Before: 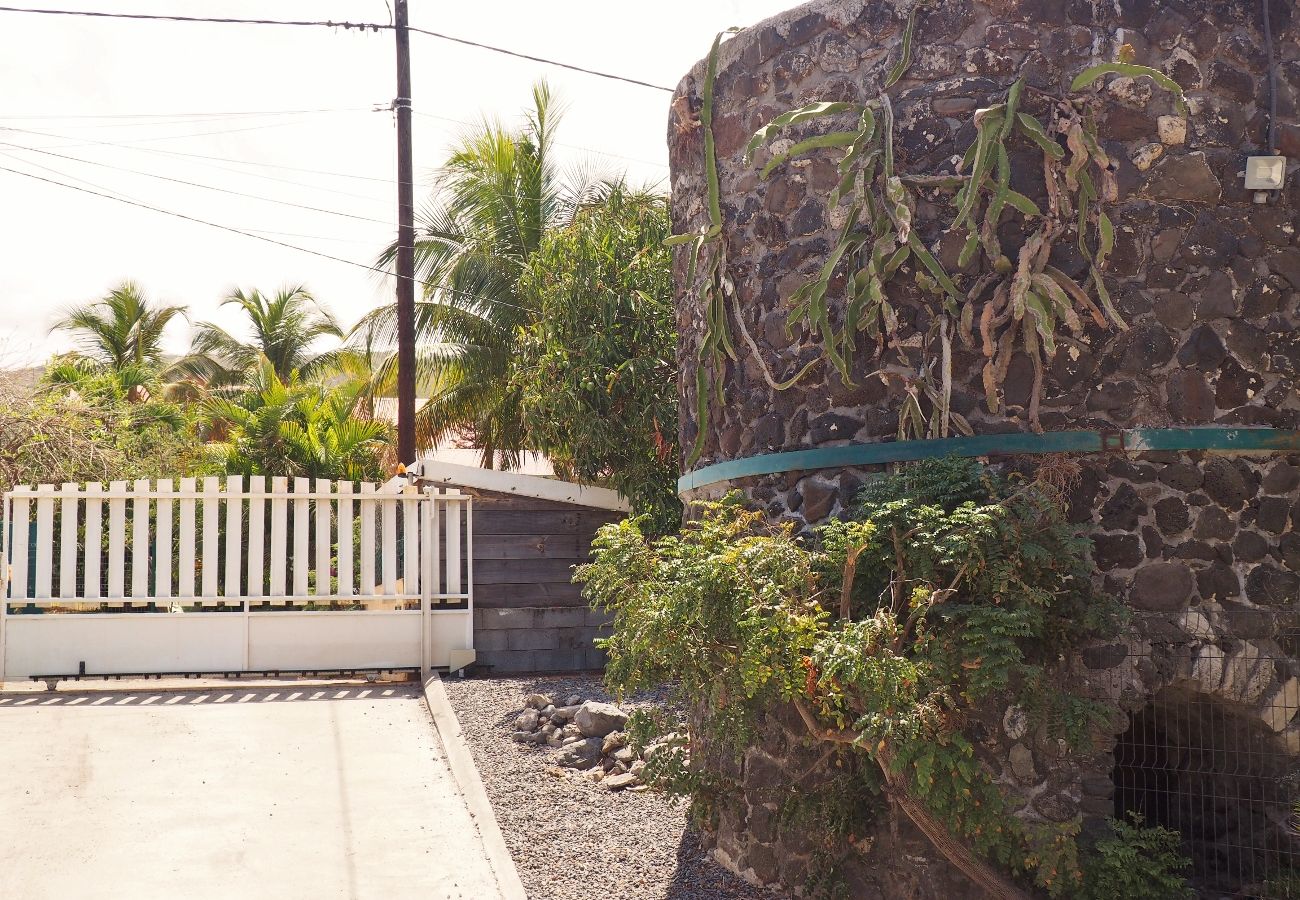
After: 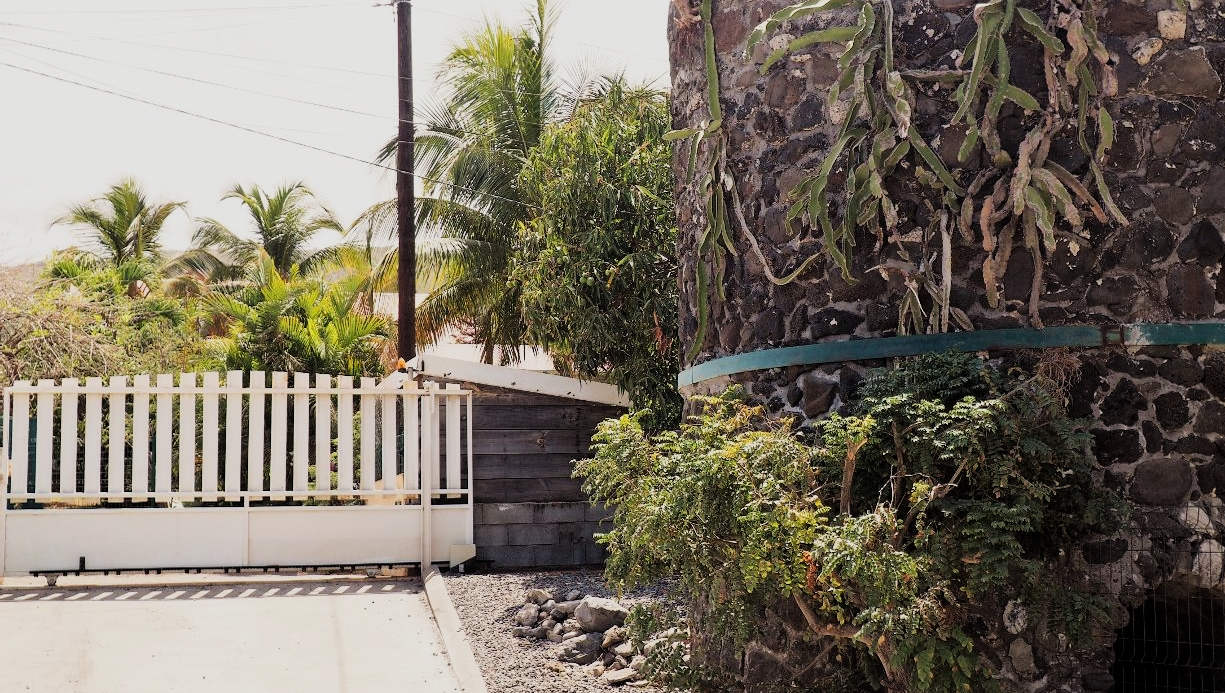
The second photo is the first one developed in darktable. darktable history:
crop and rotate: angle 0.03°, top 11.643%, right 5.651%, bottom 11.189%
filmic rgb: black relative exposure -5 EV, hardness 2.88, contrast 1.3, highlights saturation mix -30%
